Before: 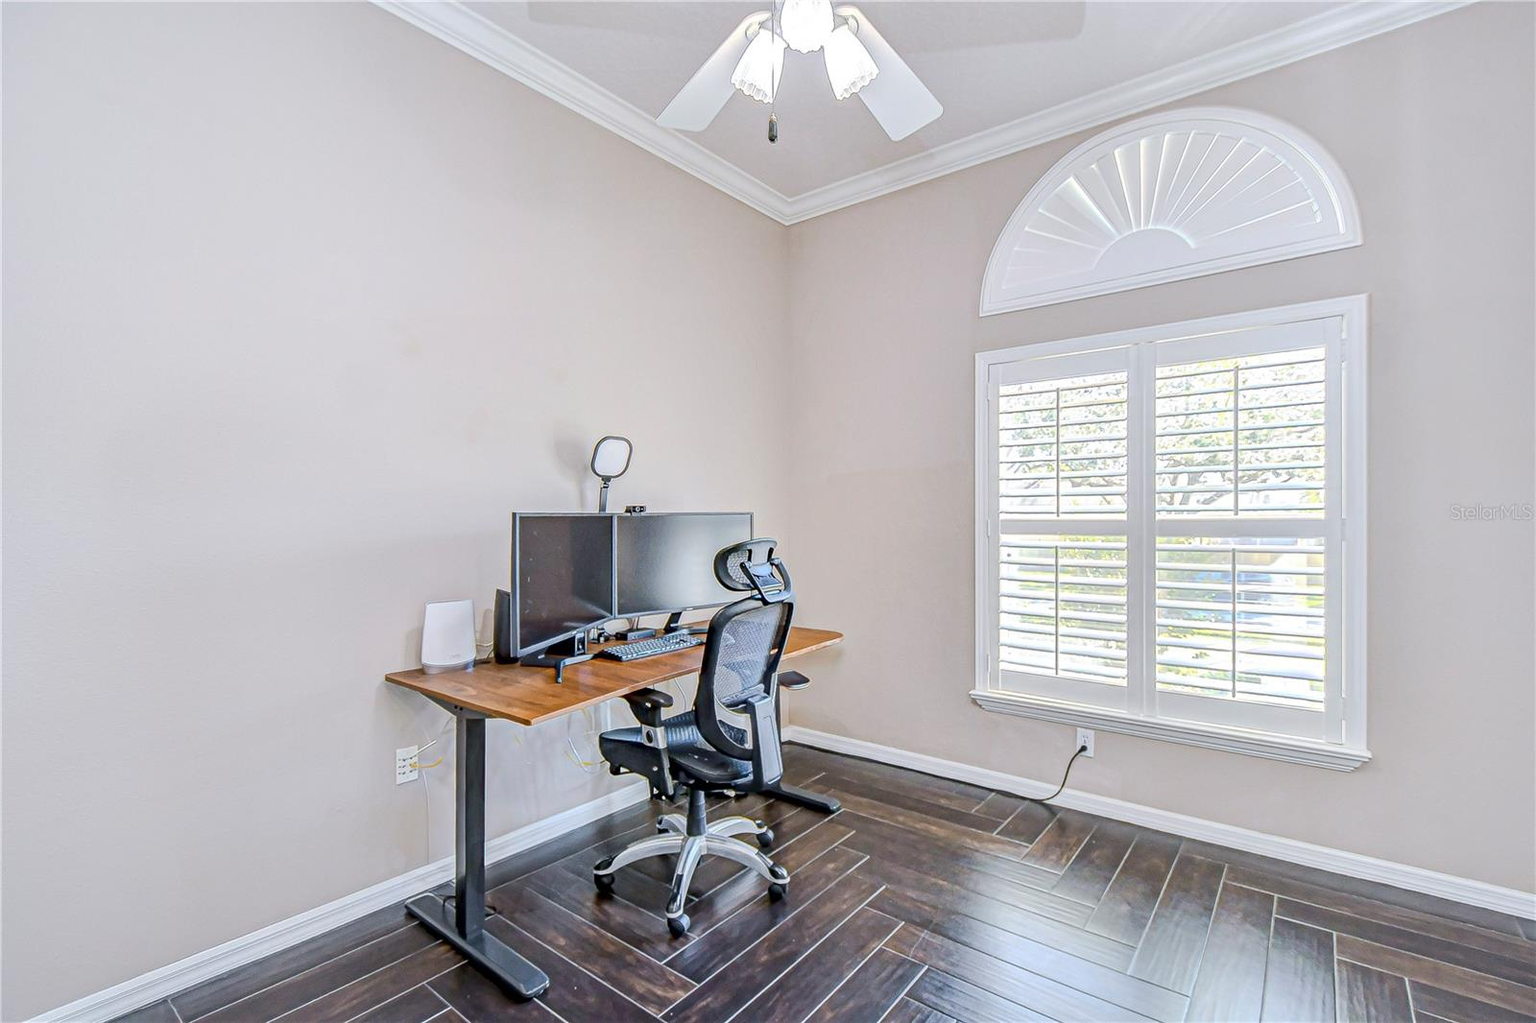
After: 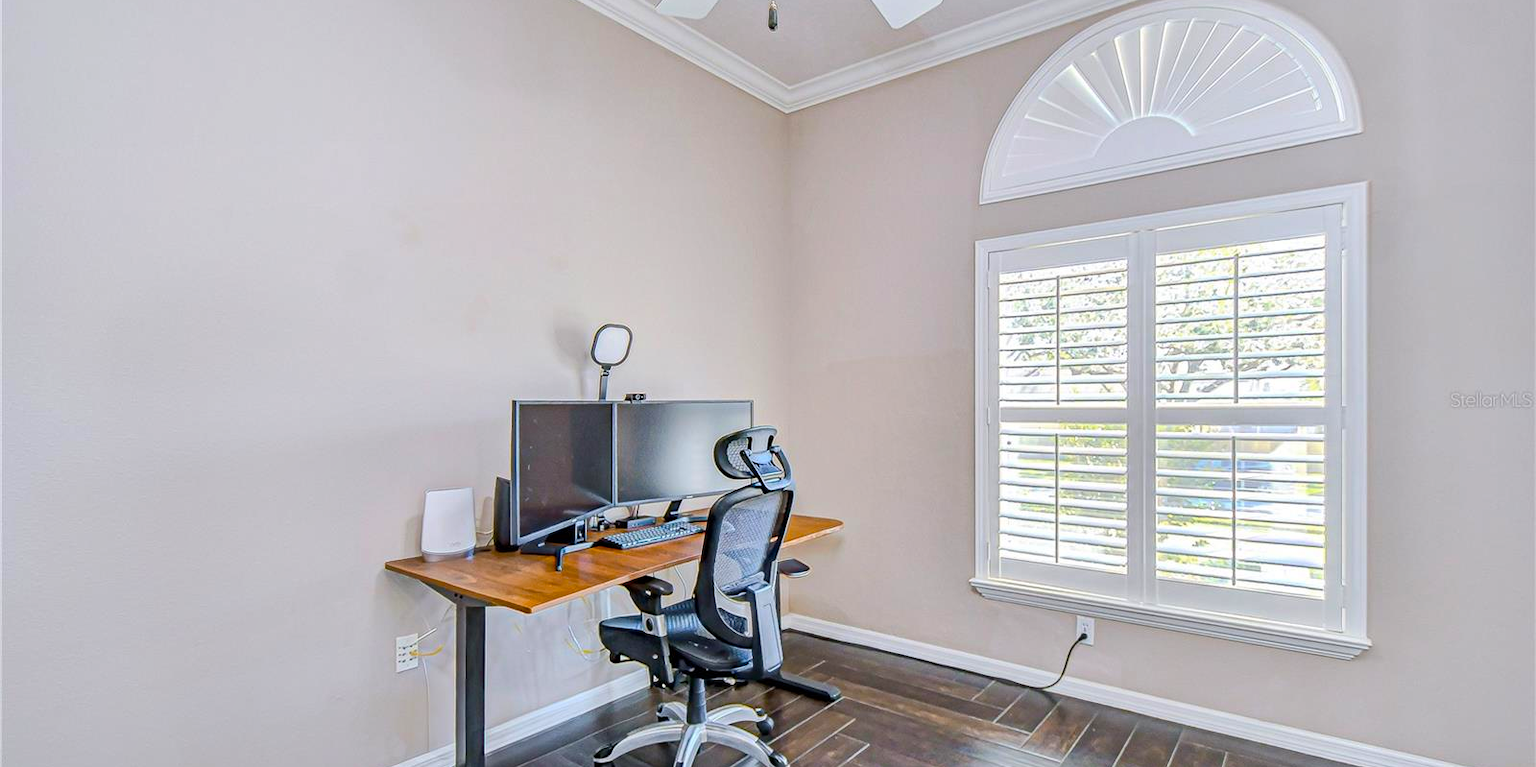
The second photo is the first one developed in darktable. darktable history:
crop: top 11.038%, bottom 13.962%
color balance rgb: perceptual saturation grading › global saturation 30%, global vibrance 10%
shadows and highlights: radius 125.46, shadows 30.51, highlights -30.51, low approximation 0.01, soften with gaussian
